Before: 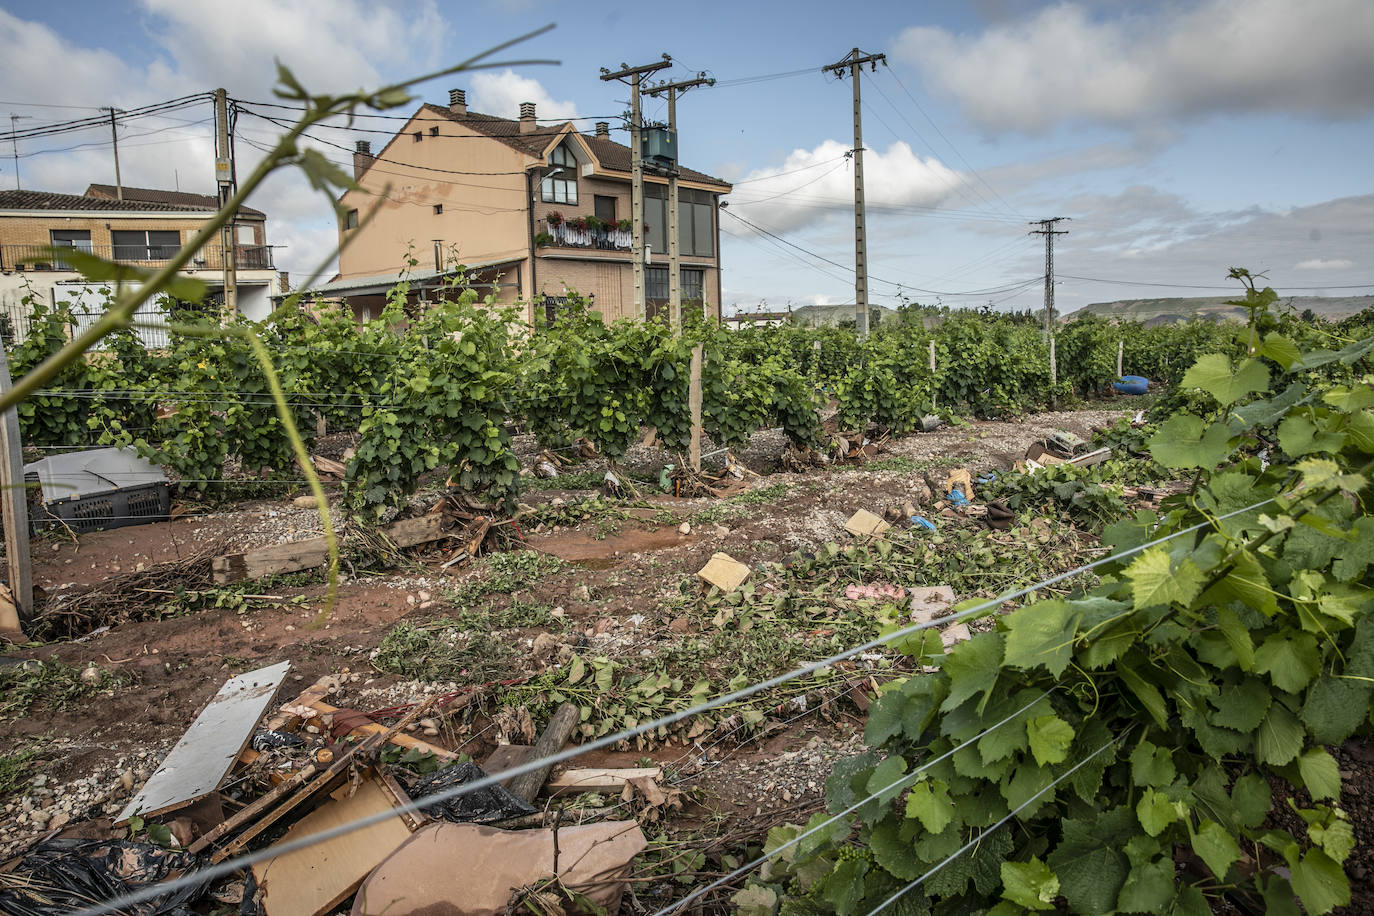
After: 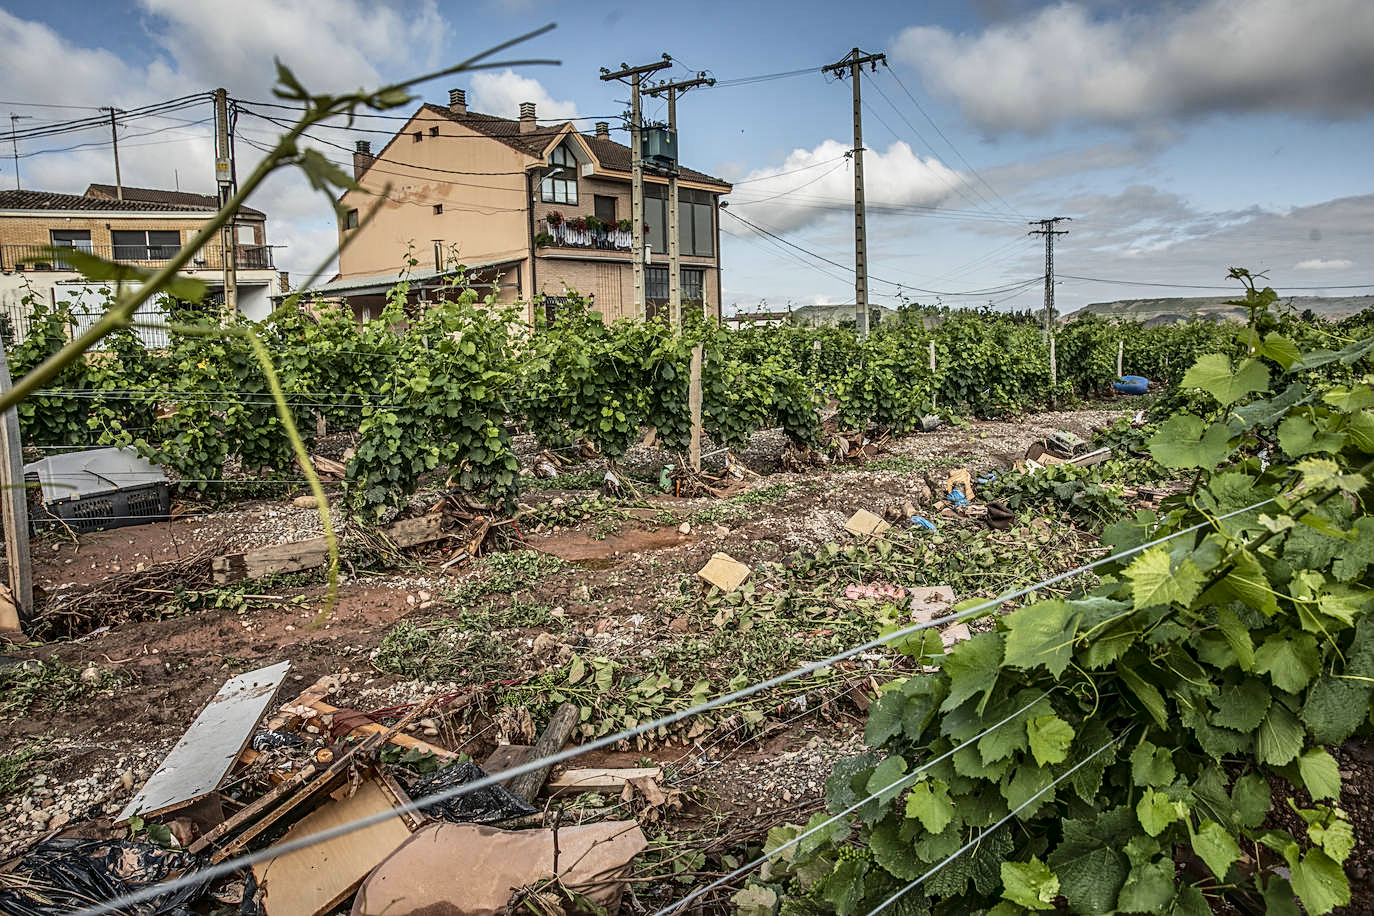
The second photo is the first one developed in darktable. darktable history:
tone curve: curves: ch0 [(0, 0.025) (0.15, 0.143) (0.452, 0.486) (0.751, 0.788) (1, 0.961)]; ch1 [(0, 0) (0.43, 0.408) (0.476, 0.469) (0.497, 0.507) (0.546, 0.571) (0.566, 0.607) (0.62, 0.657) (1, 1)]; ch2 [(0, 0) (0.386, 0.397) (0.505, 0.498) (0.547, 0.546) (0.579, 0.58) (1, 1)], color space Lab, linked channels, preserve colors none
local contrast: on, module defaults
sharpen: on, module defaults
contrast brightness saturation: contrast 0.026, brightness -0.033
shadows and highlights: radius 109.18, shadows 45.84, highlights -66.63, low approximation 0.01, soften with gaussian
